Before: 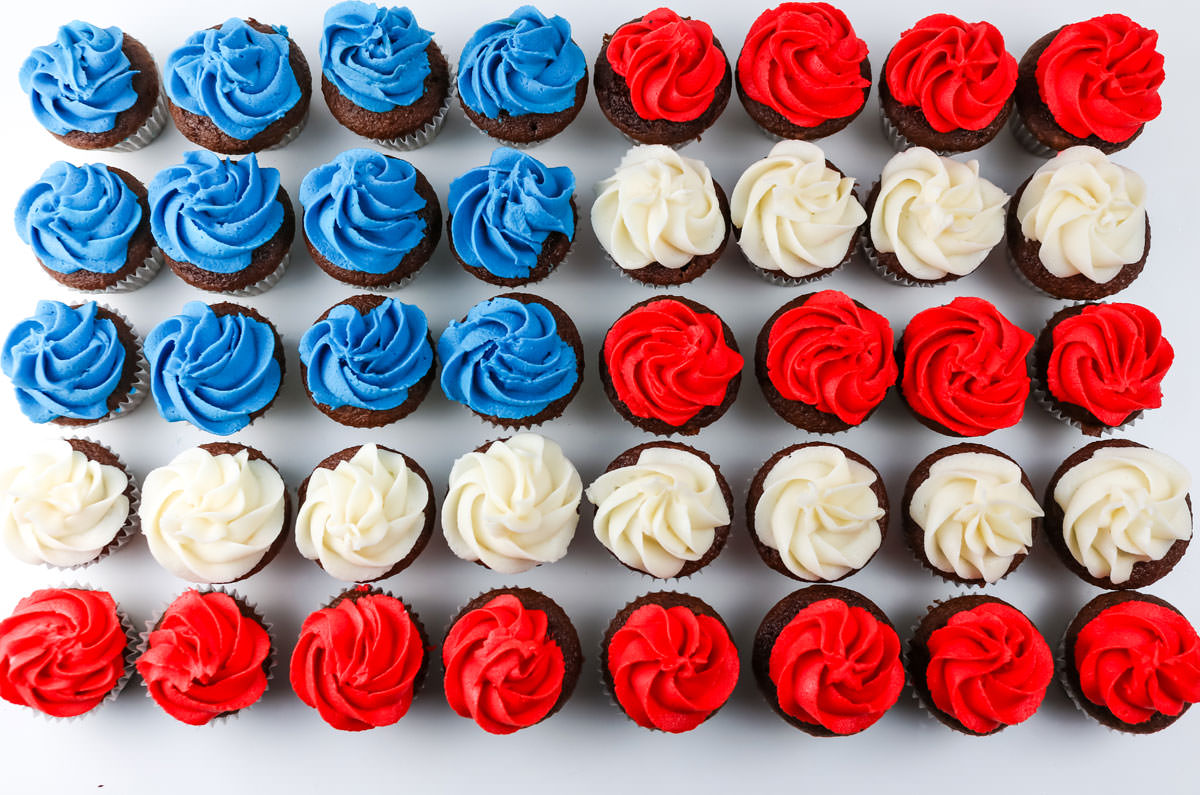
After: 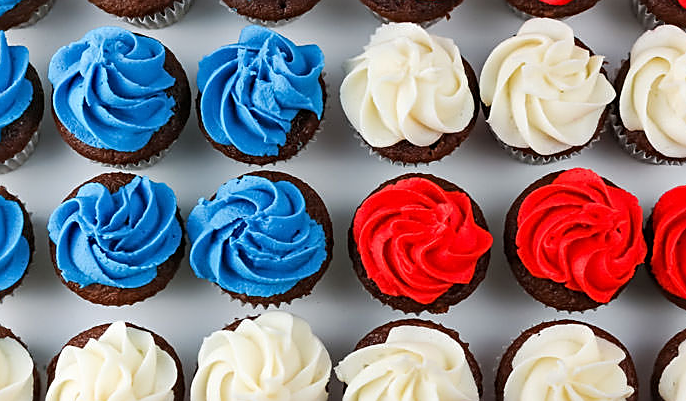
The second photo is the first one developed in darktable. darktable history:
sharpen: on, module defaults
crop: left 20.932%, top 15.471%, right 21.848%, bottom 34.081%
